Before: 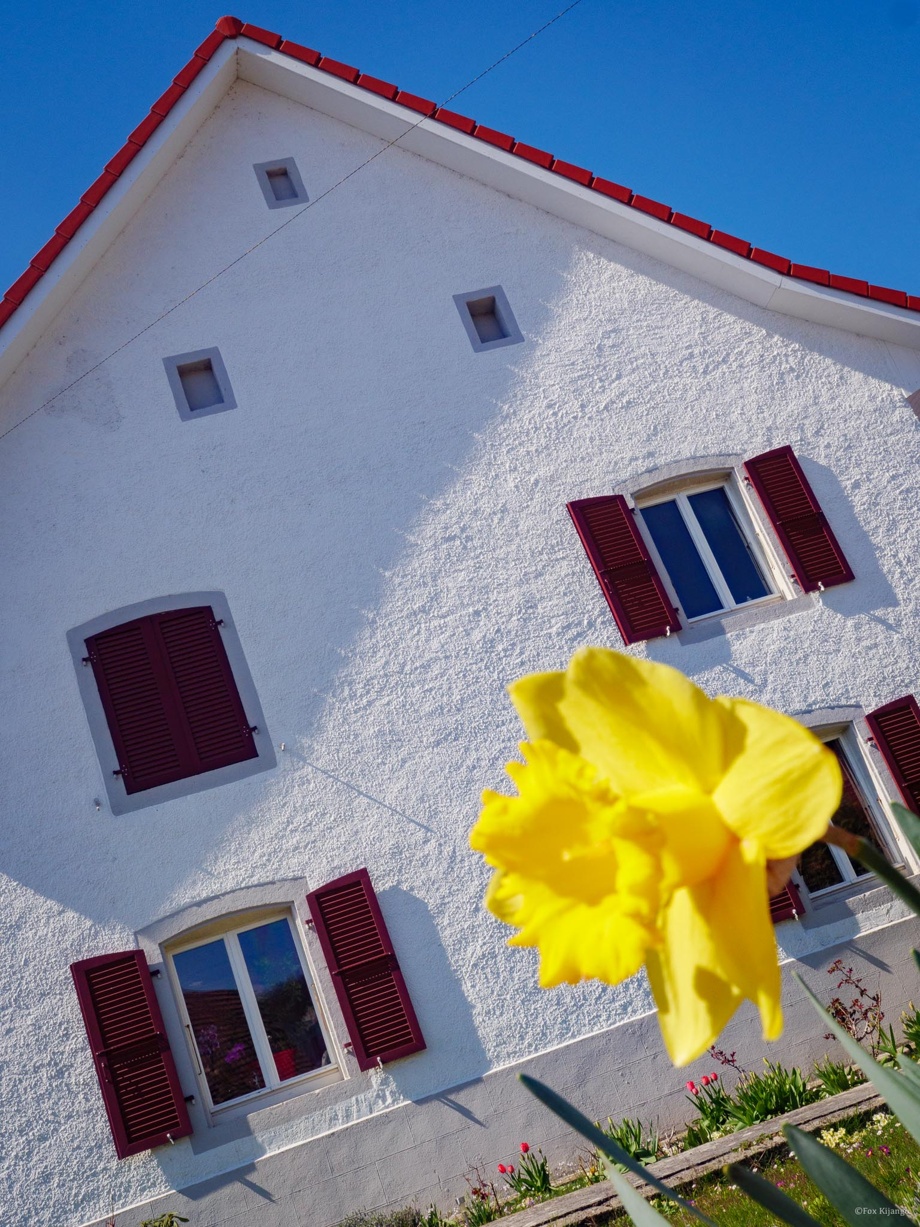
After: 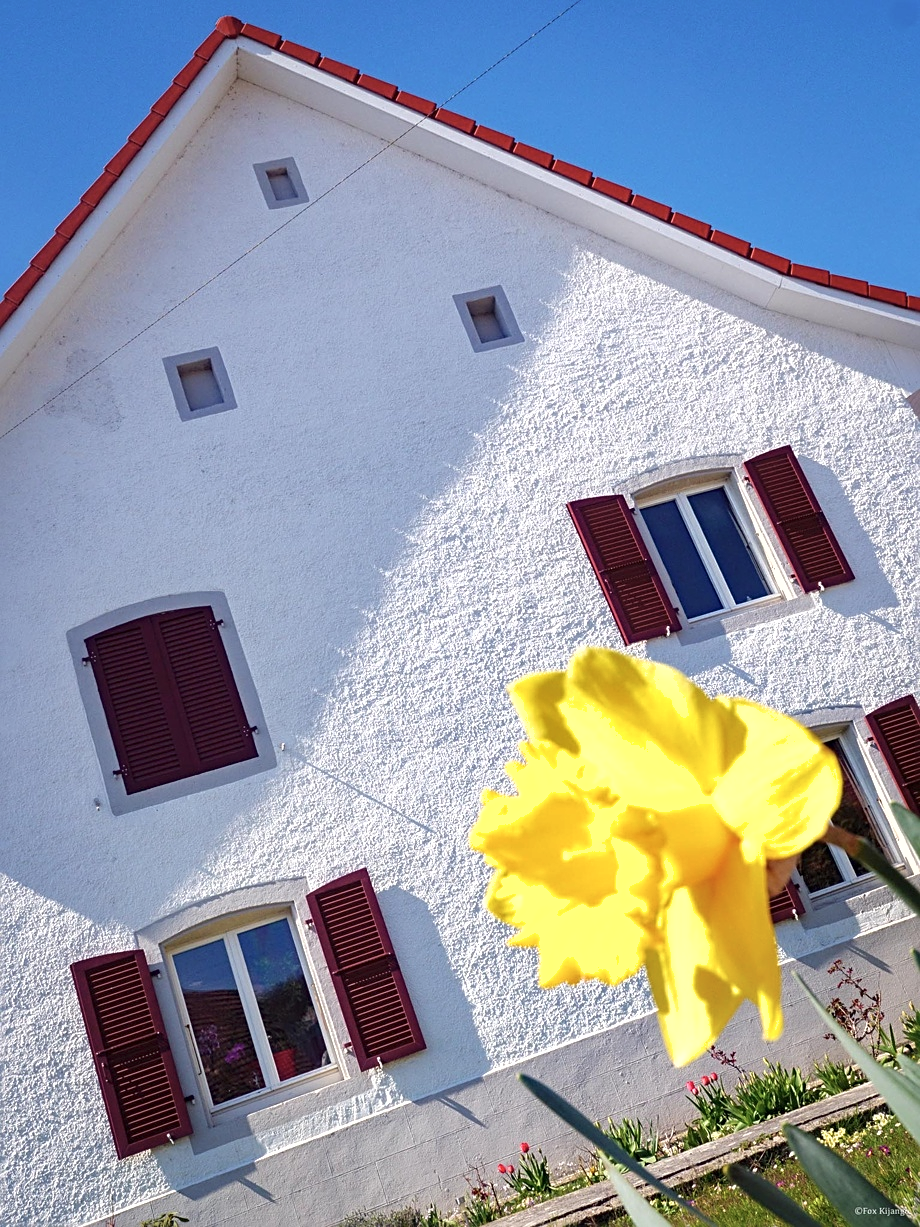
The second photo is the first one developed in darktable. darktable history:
exposure: exposure 0.743 EV, compensate highlight preservation false
sharpen: on, module defaults
shadows and highlights: shadows -19.97, white point adjustment -1.96, highlights -35.22
contrast brightness saturation: saturation -0.176
